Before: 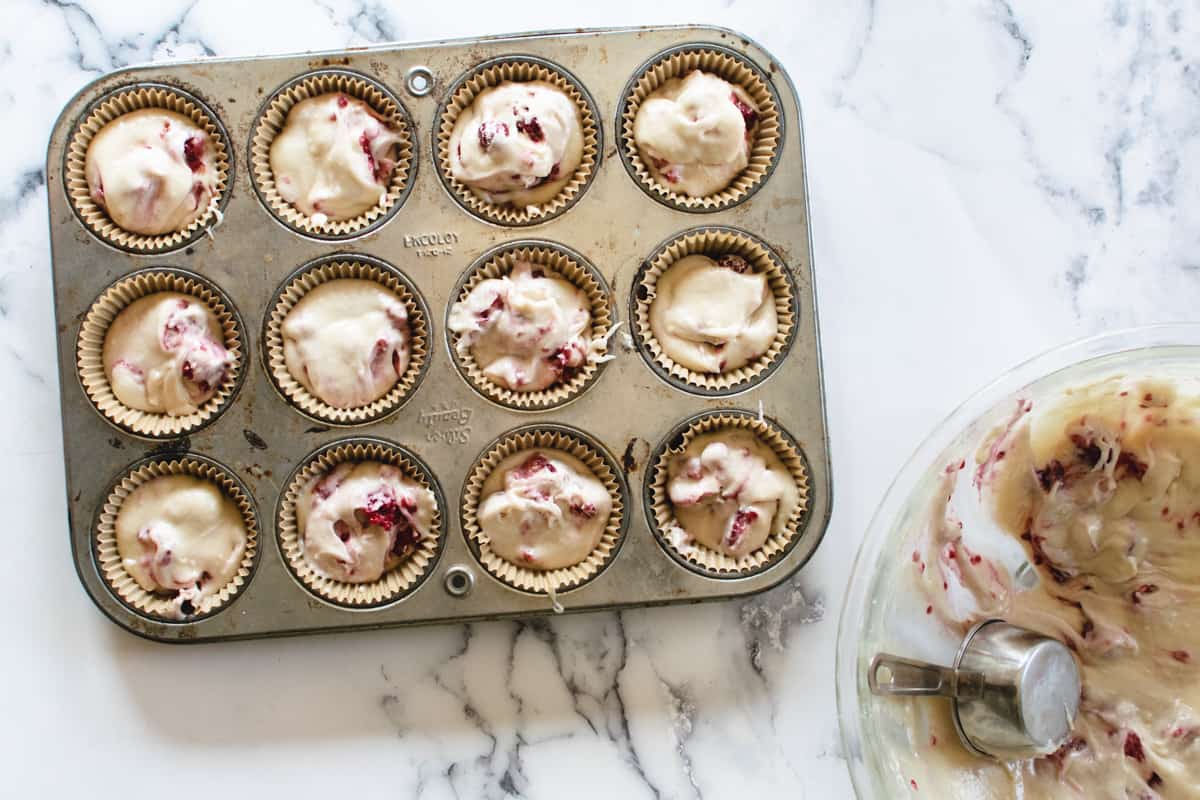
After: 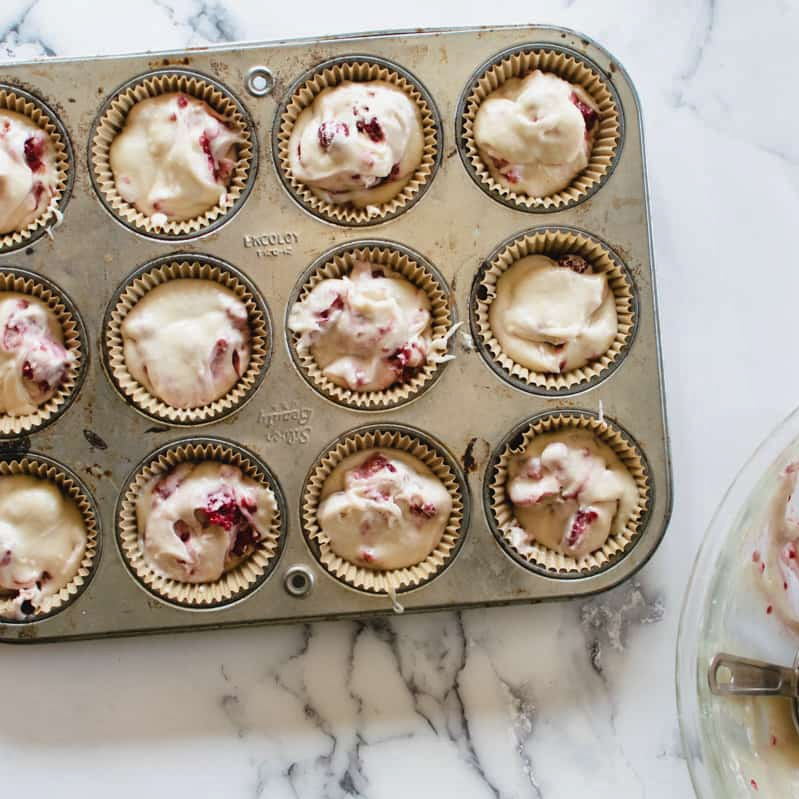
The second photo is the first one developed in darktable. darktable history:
crop and rotate: left 13.37%, right 20.017%
shadows and highlights: shadows -20.18, white point adjustment -2.04, highlights -35.04, shadows color adjustment 97.99%, highlights color adjustment 59.06%
